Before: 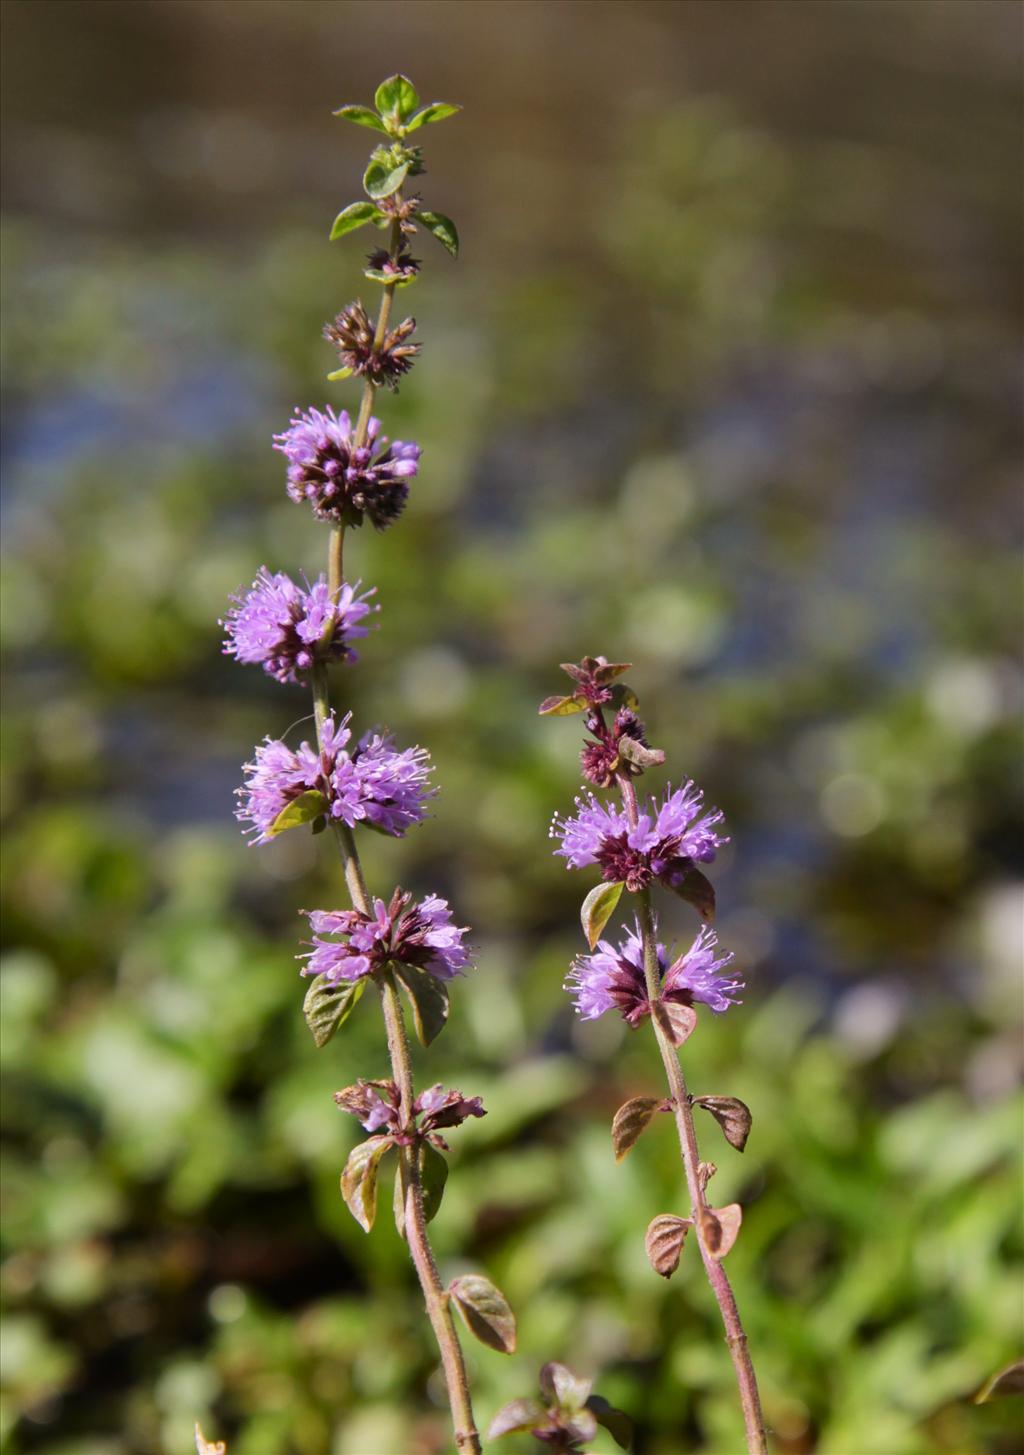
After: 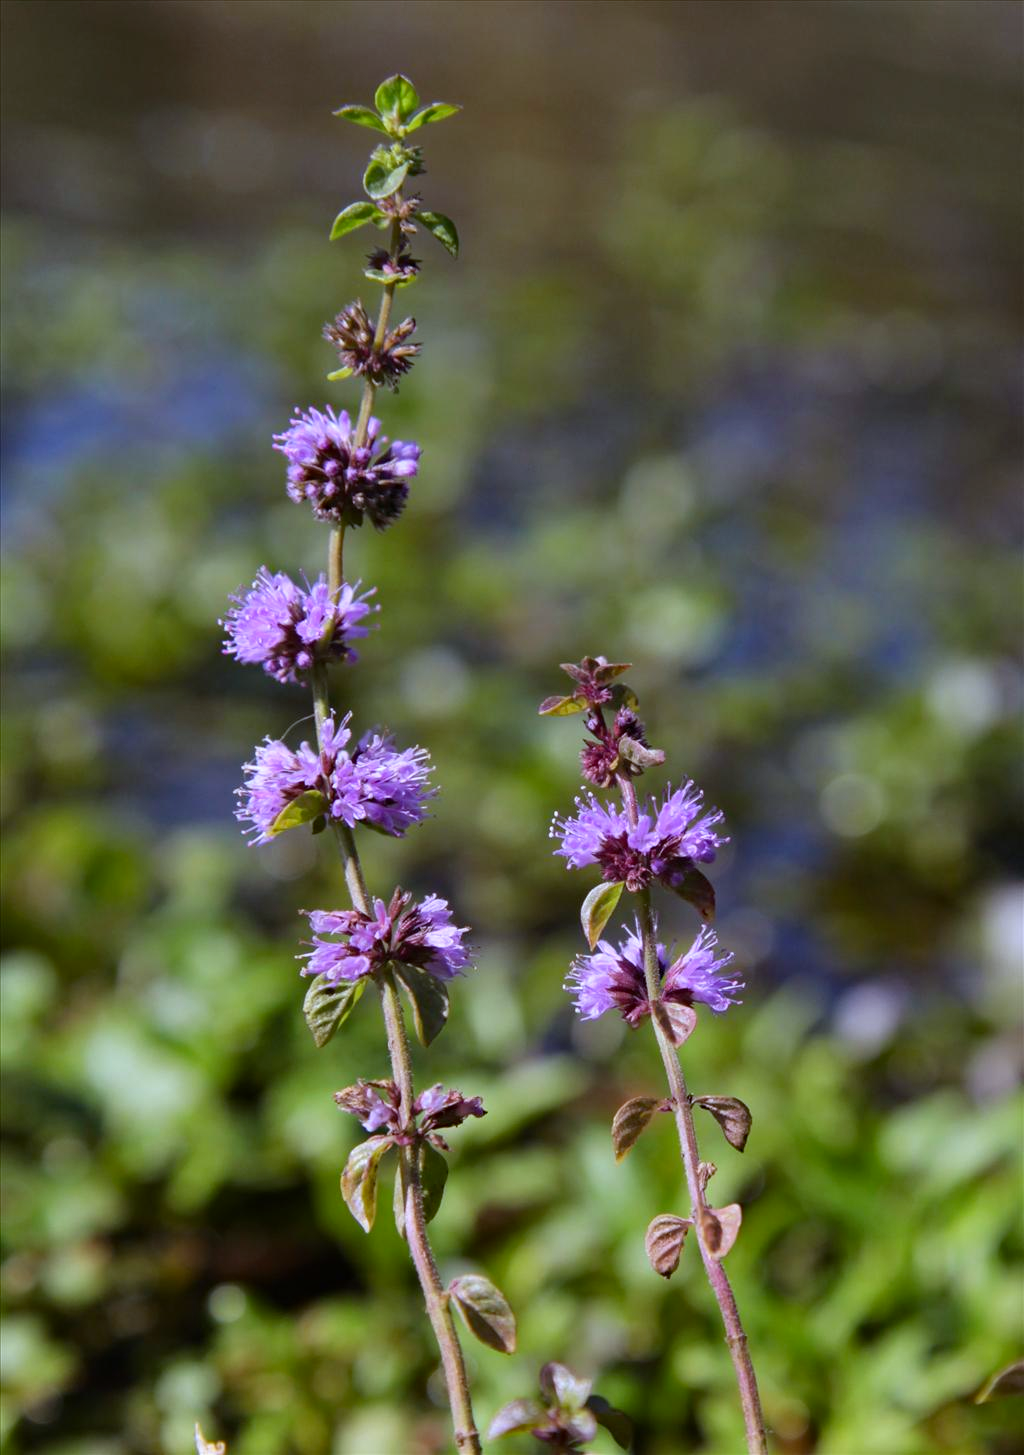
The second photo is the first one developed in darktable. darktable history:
exposure: exposure -0.072 EV, compensate highlight preservation false
haze removal: compatibility mode true, adaptive false
white balance: red 0.948, green 1.02, blue 1.176
